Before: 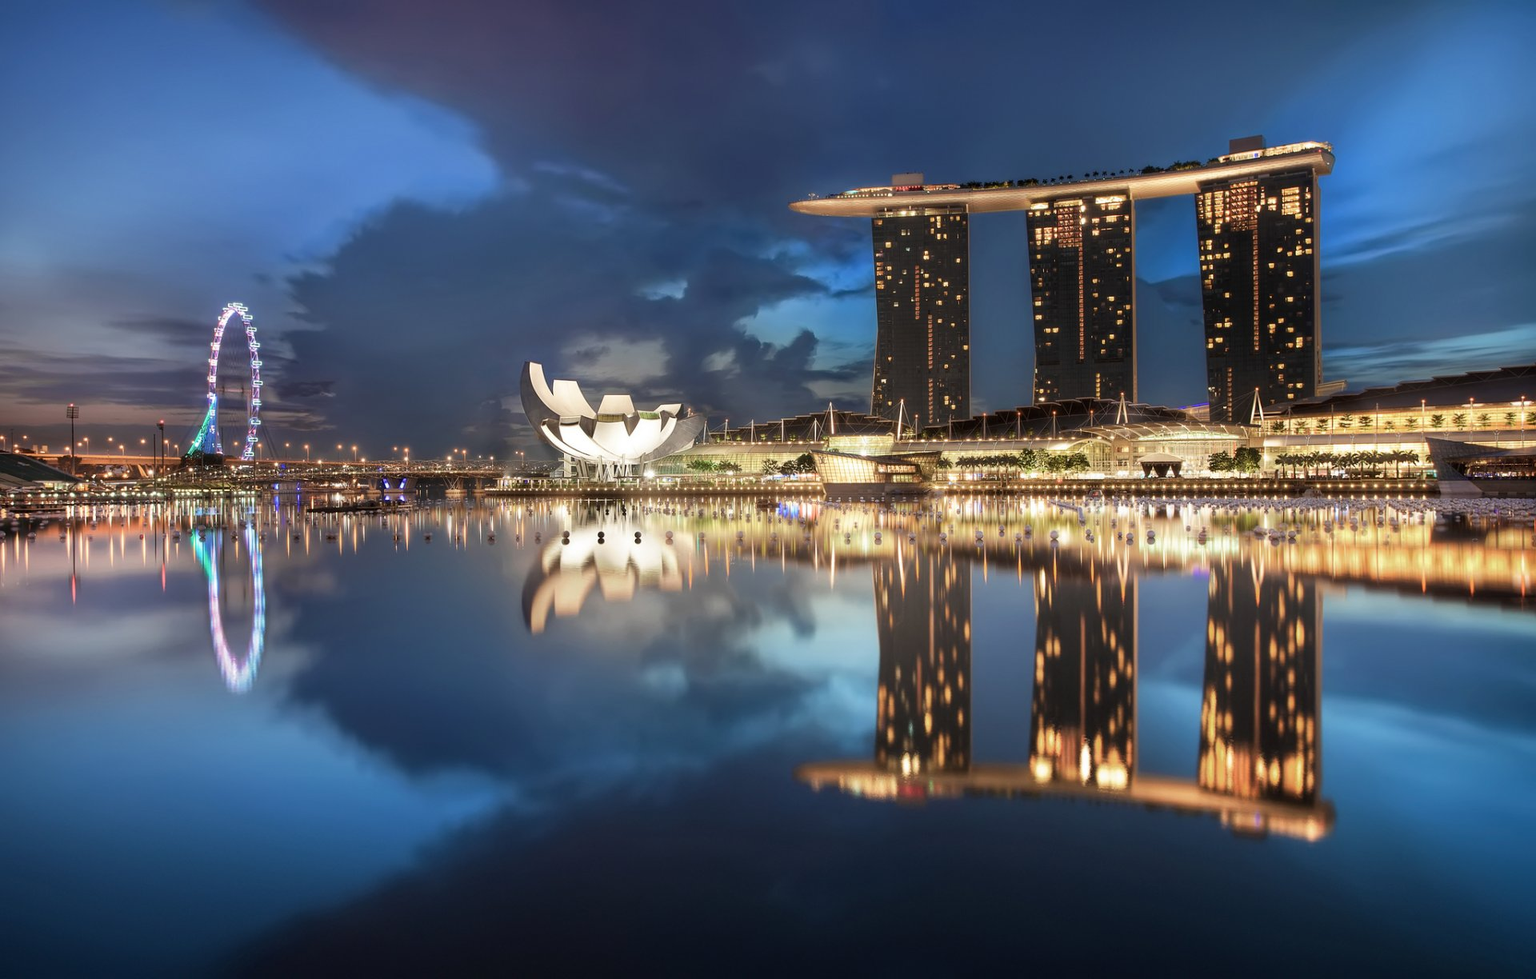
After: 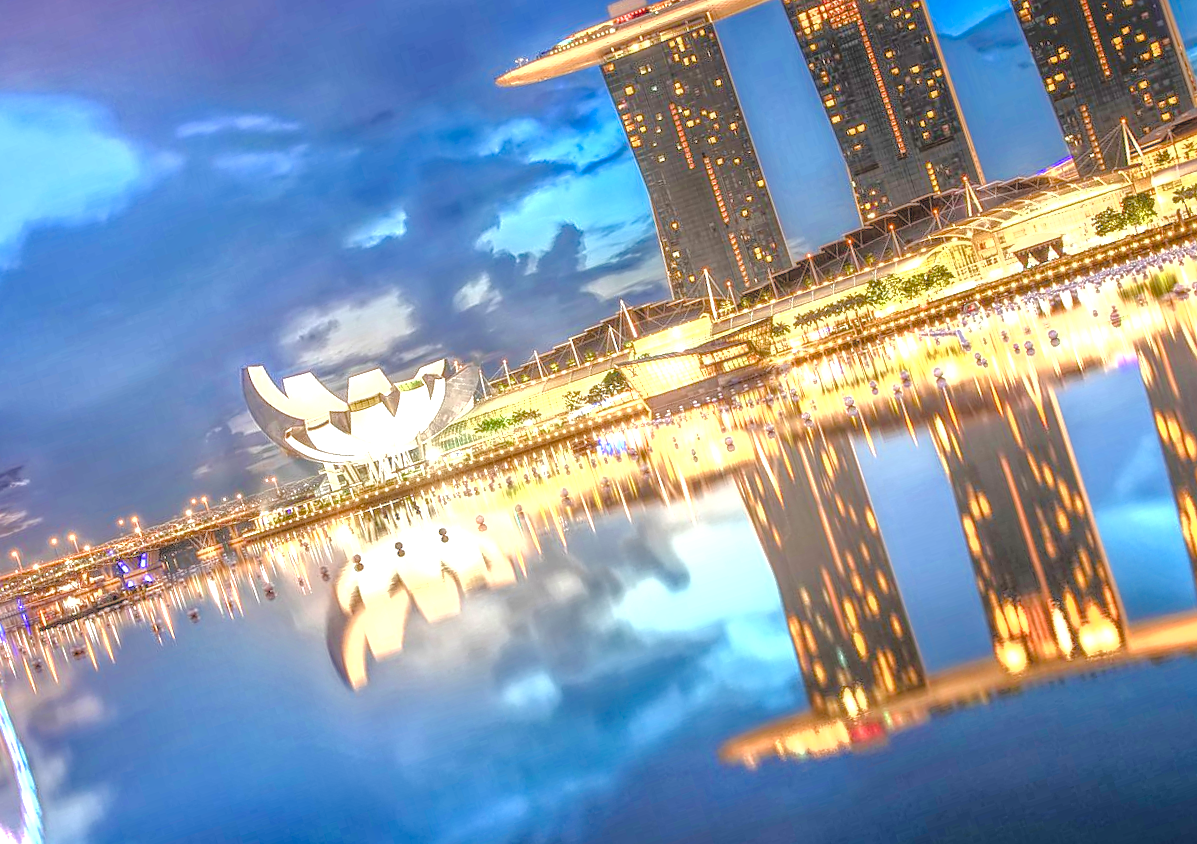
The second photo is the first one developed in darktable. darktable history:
local contrast: highlights 20%, shadows 28%, detail 201%, midtone range 0.2
color balance rgb: power › hue 60.08°, perceptual saturation grading › global saturation 27.293%, perceptual saturation grading › highlights -28.848%, perceptual saturation grading › mid-tones 15.147%, perceptual saturation grading › shadows 34.053%, global vibrance 20%
crop and rotate: angle 17.85°, left 6.726%, right 3.894%, bottom 1.155%
tone equalizer: -8 EV 0.008 EV, -7 EV -0.023 EV, -6 EV 0.03 EV, -5 EV 0.049 EV, -4 EV 0.261 EV, -3 EV 0.676 EV, -2 EV 0.559 EV, -1 EV 0.209 EV, +0 EV 0.035 EV
sharpen: radius 1.876, amount 0.409, threshold 1.252
exposure: black level correction 0, exposure 1.449 EV, compensate highlight preservation false
